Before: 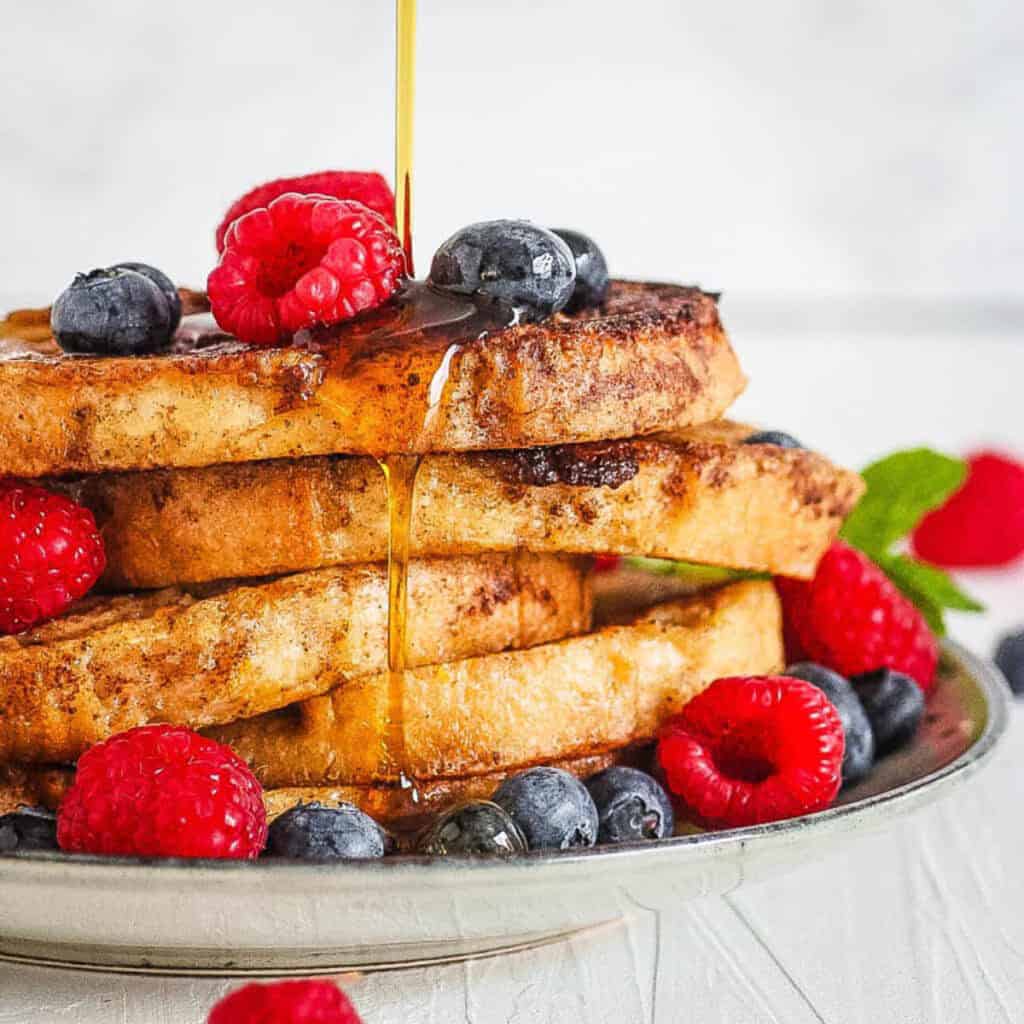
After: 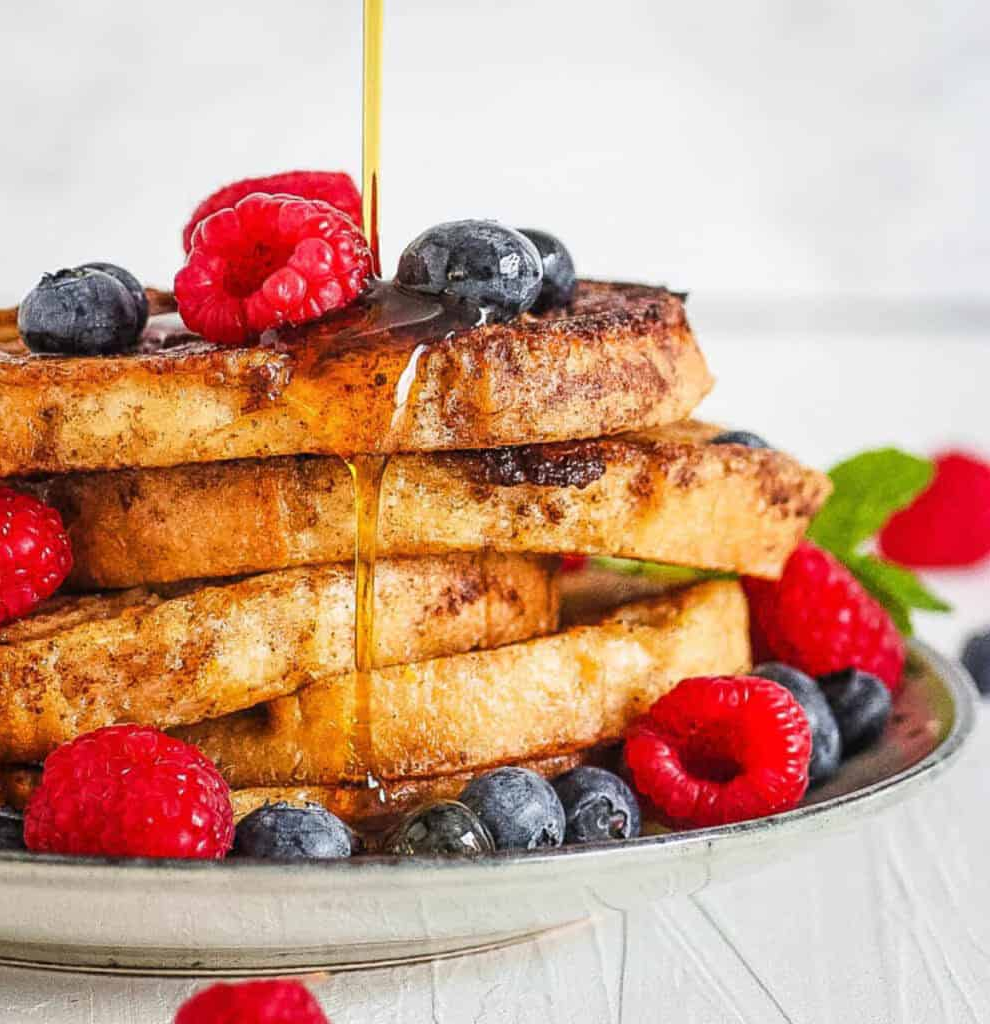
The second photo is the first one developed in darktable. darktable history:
crop and rotate: left 3.238%
color zones: mix -62.47%
